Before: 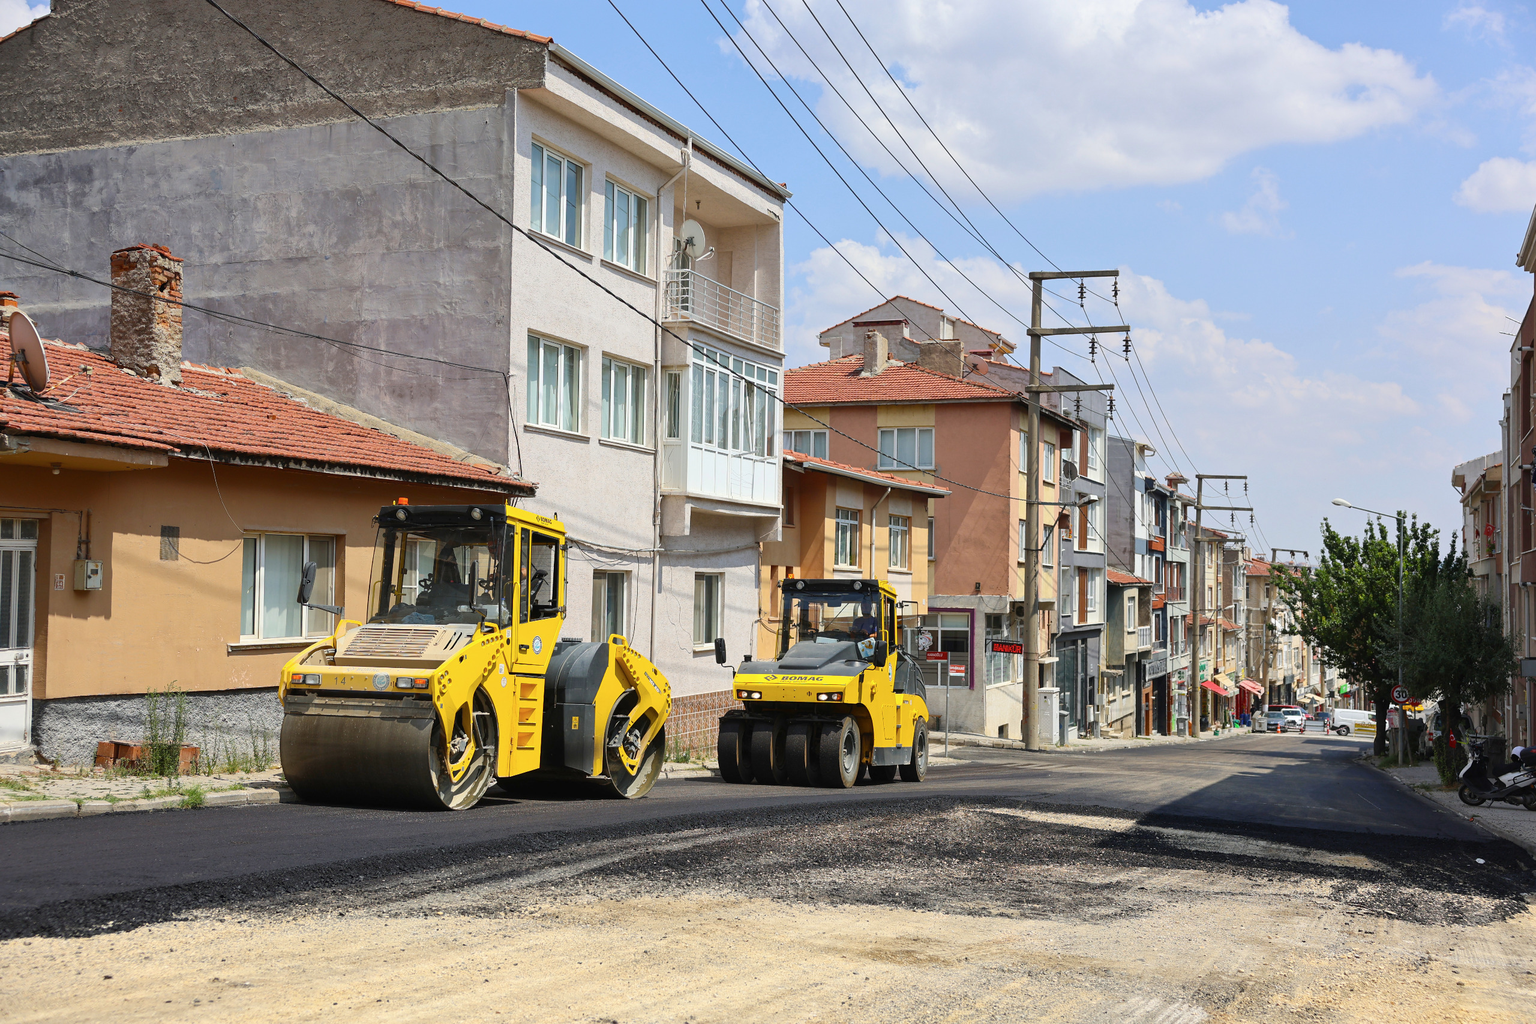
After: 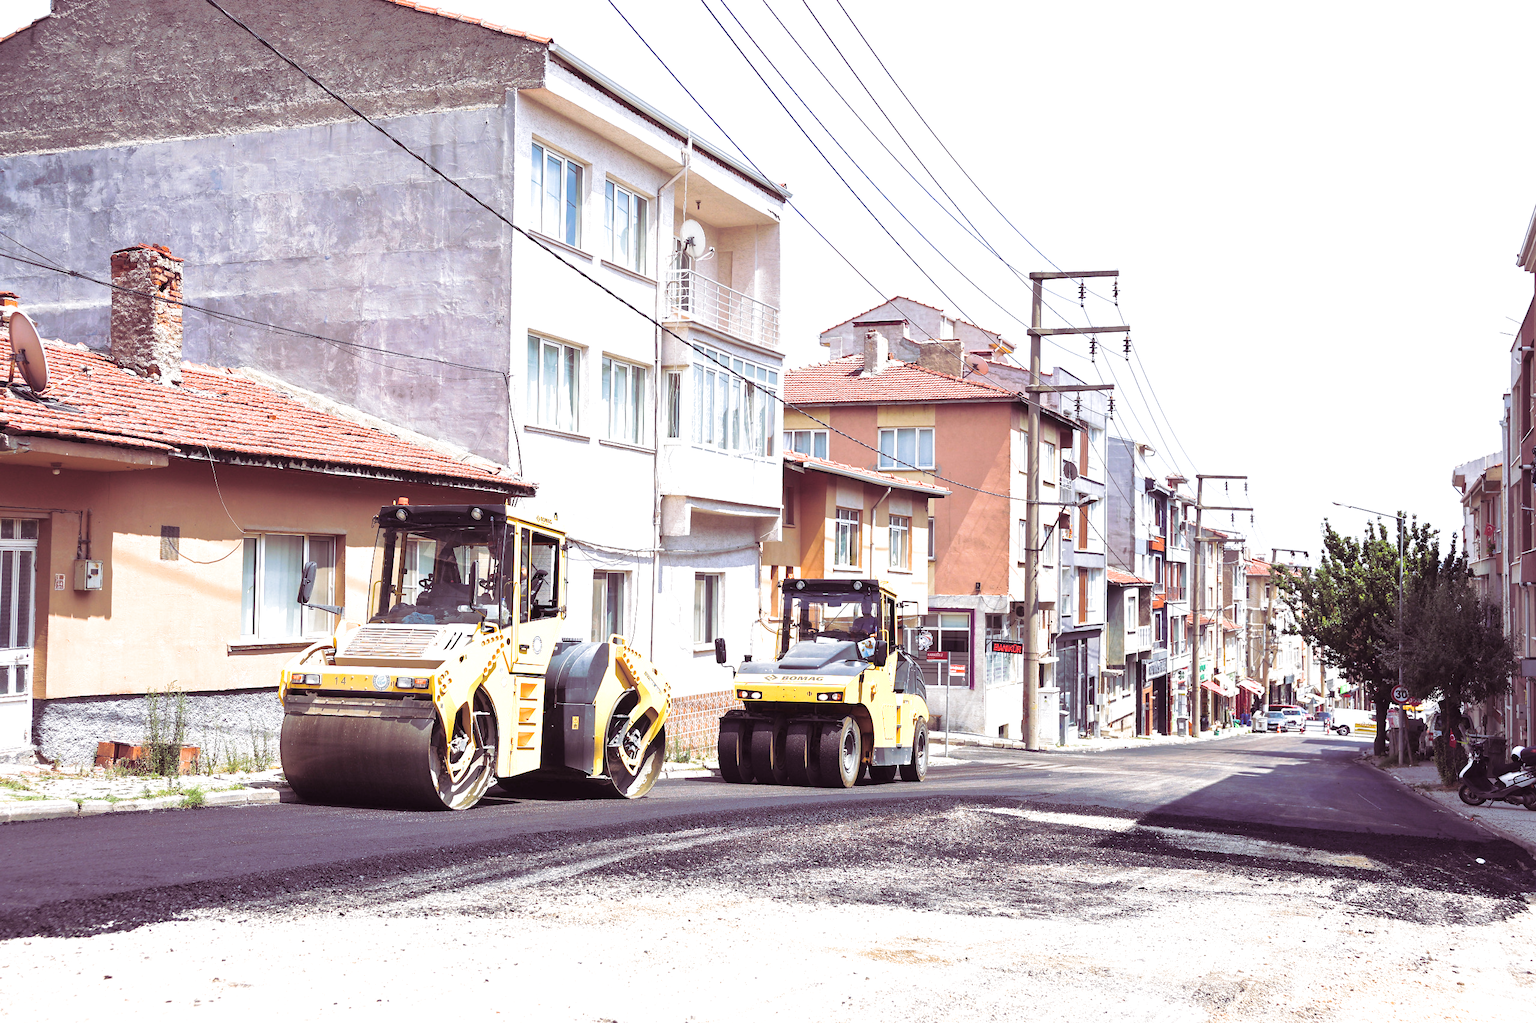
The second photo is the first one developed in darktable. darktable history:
exposure: exposure 1.15 EV, compensate highlight preservation false
split-toning: shadows › hue 316.8°, shadows › saturation 0.47, highlights › hue 201.6°, highlights › saturation 0, balance -41.97, compress 28.01%
white balance: red 1.004, blue 1.096
